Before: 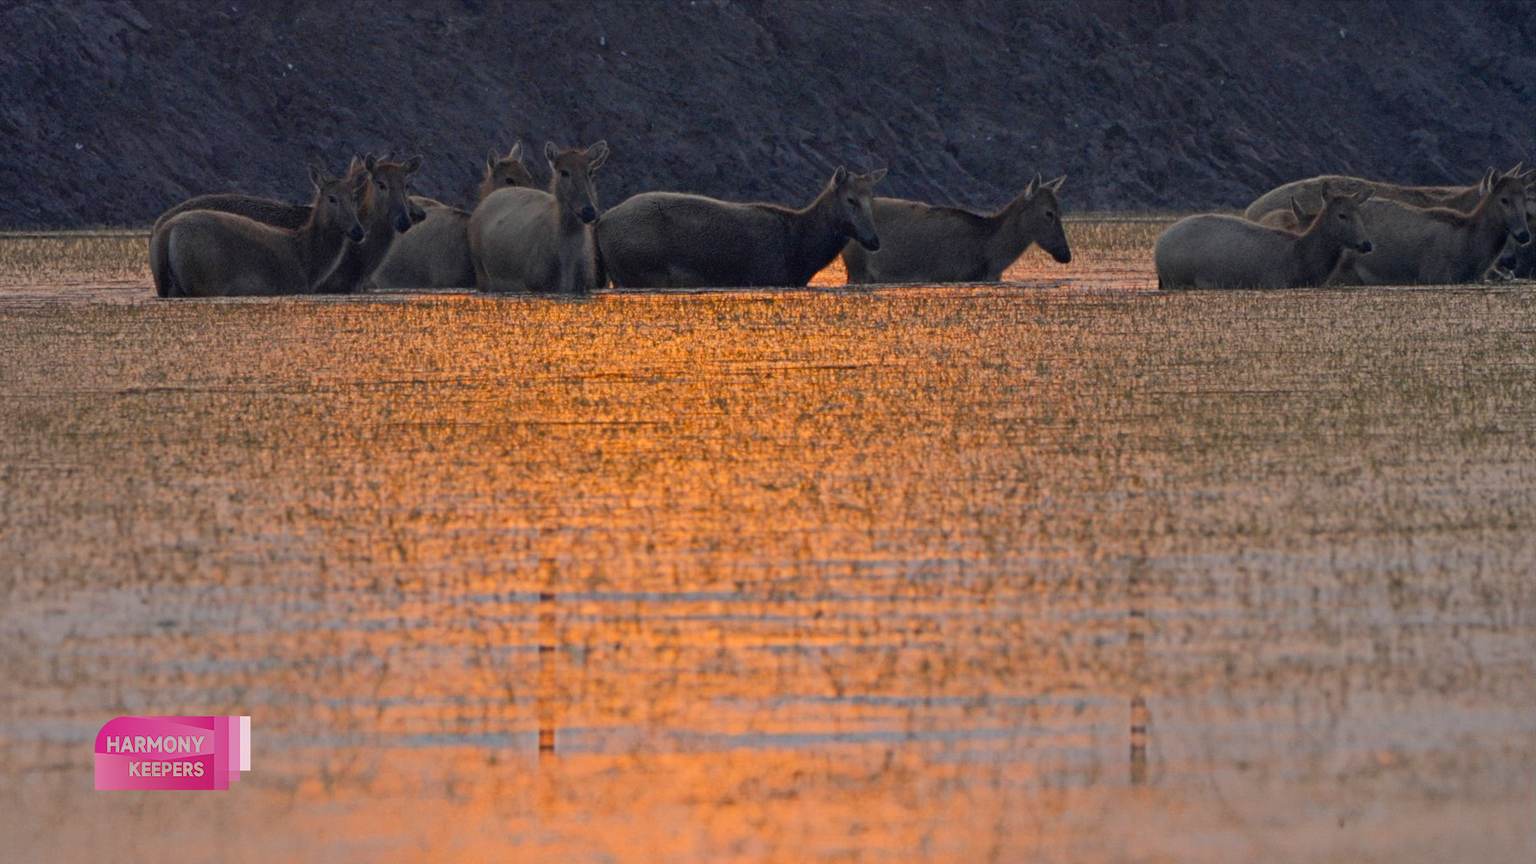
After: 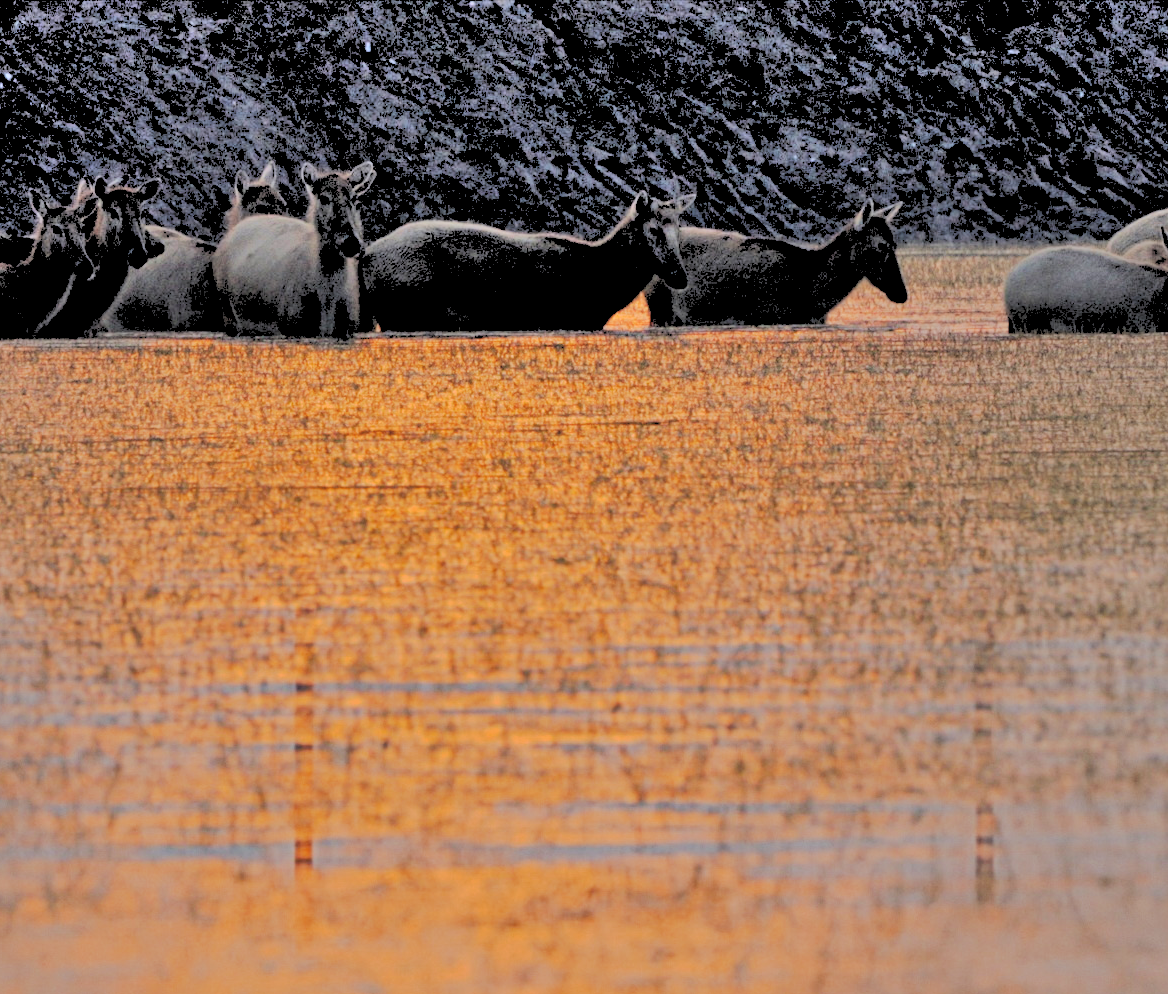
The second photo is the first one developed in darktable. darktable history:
shadows and highlights: shadows 60, soften with gaussian
crop and rotate: left 18.442%, right 15.508%
tone curve: curves: ch0 [(0, 0) (0.003, 0.08) (0.011, 0.088) (0.025, 0.104) (0.044, 0.122) (0.069, 0.141) (0.1, 0.161) (0.136, 0.181) (0.177, 0.209) (0.224, 0.246) (0.277, 0.293) (0.335, 0.343) (0.399, 0.399) (0.468, 0.464) (0.543, 0.54) (0.623, 0.616) (0.709, 0.694) (0.801, 0.757) (0.898, 0.821) (1, 1)], preserve colors none
rgb levels: levels [[0.027, 0.429, 0.996], [0, 0.5, 1], [0, 0.5, 1]]
